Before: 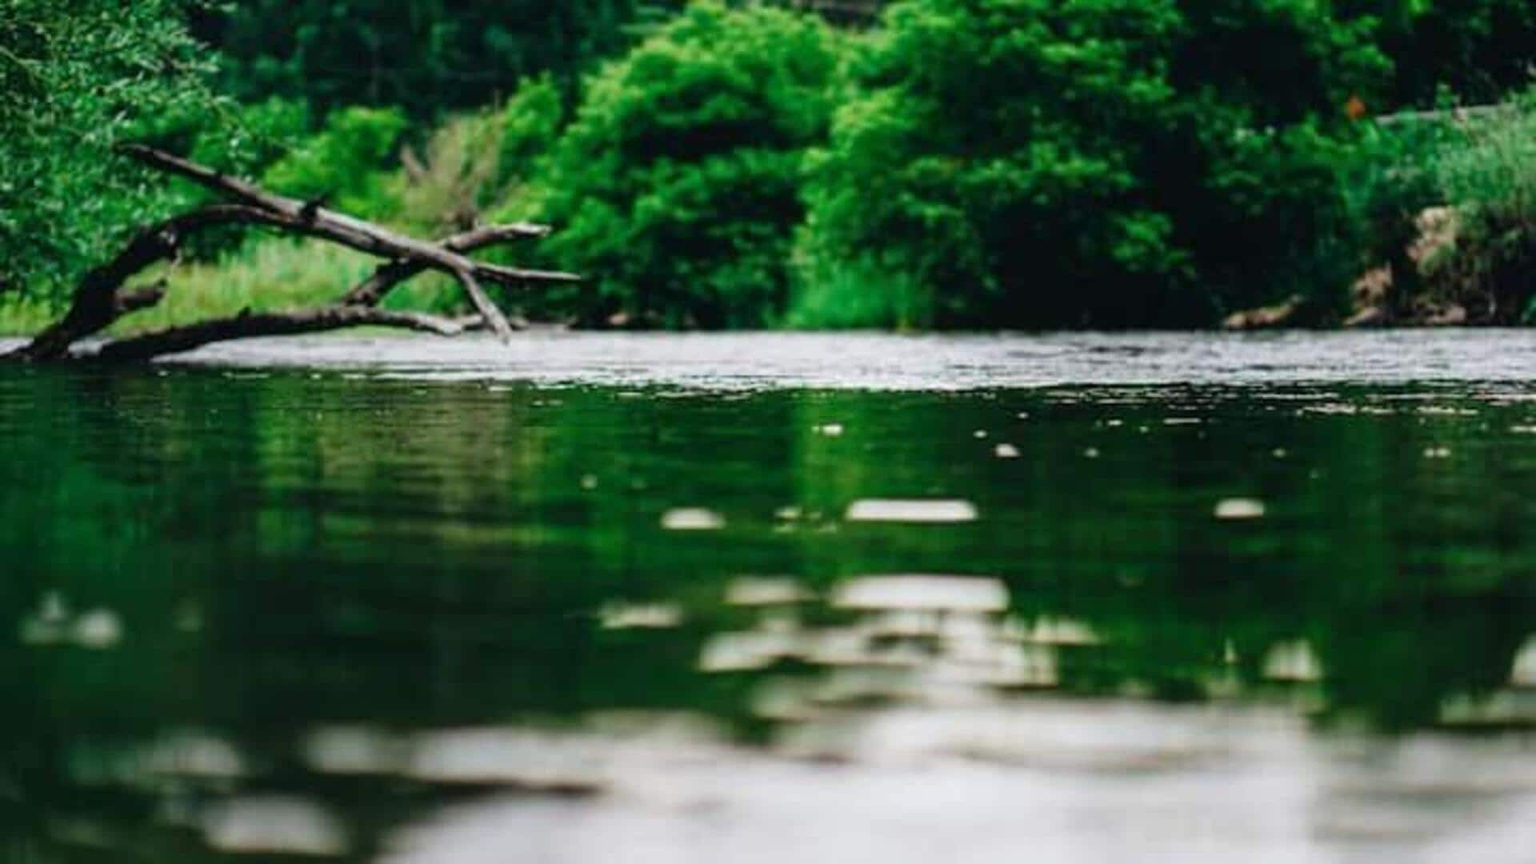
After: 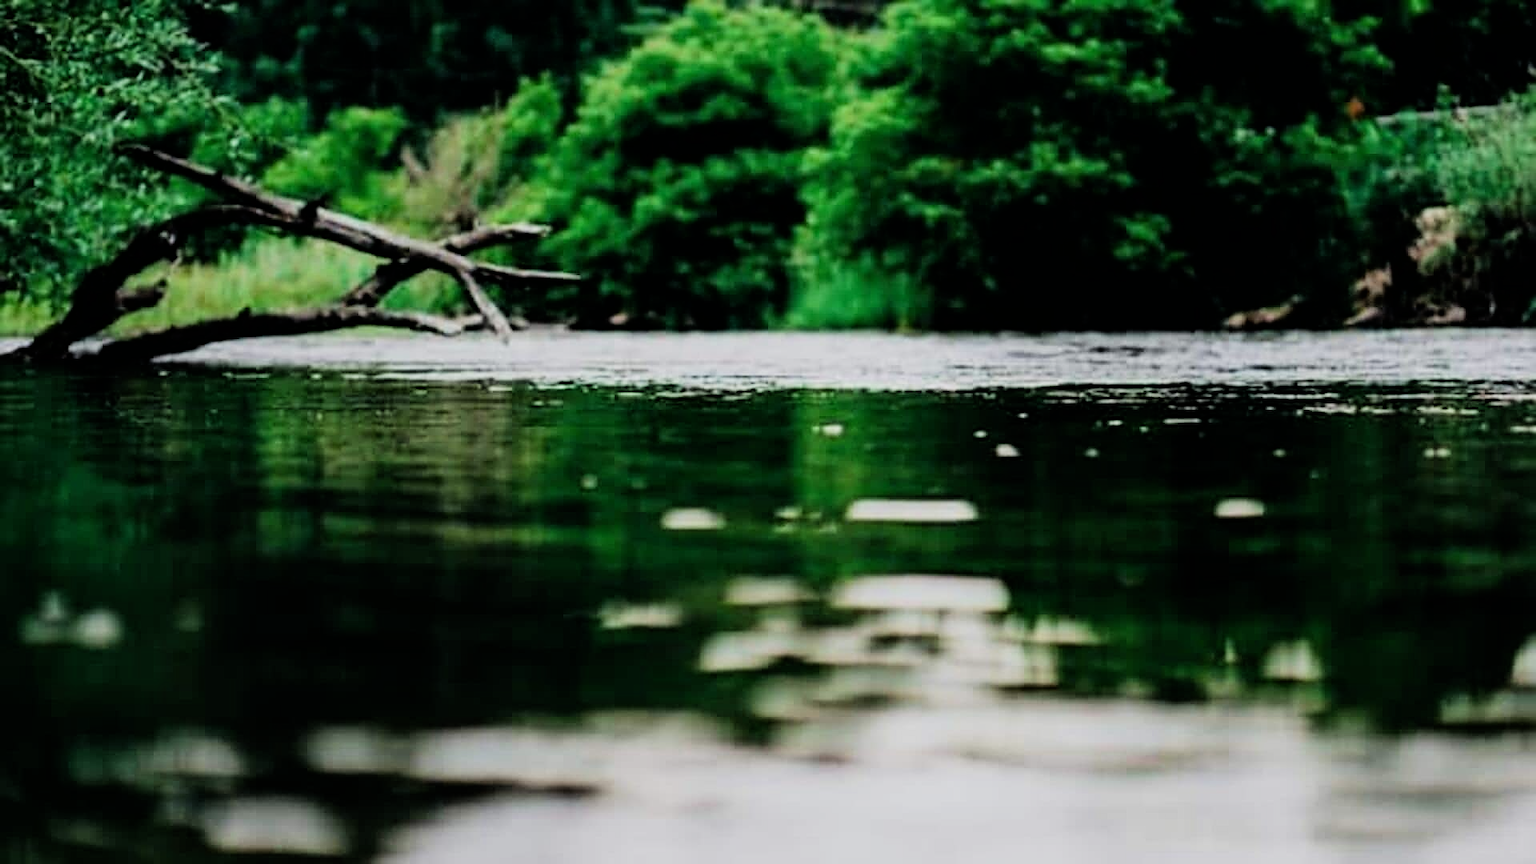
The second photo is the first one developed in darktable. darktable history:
sharpen: on, module defaults
filmic rgb: black relative exposure -7.5 EV, white relative exposure 4.99 EV, hardness 3.3, contrast 1.299
